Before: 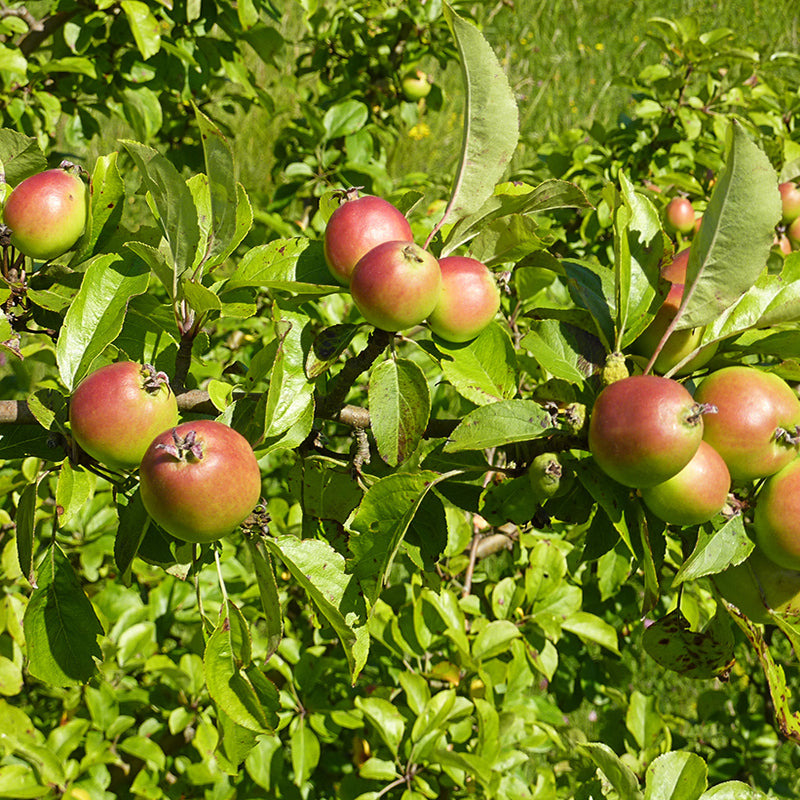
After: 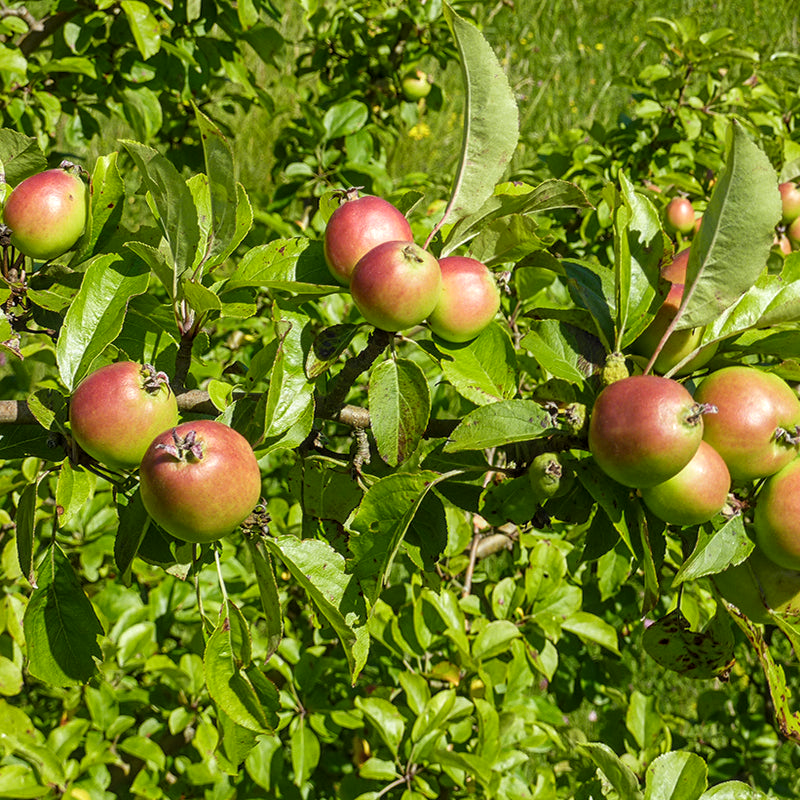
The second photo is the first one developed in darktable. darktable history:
local contrast: on, module defaults
white balance: red 0.978, blue 0.999
color zones: curves: ch0 [(0.25, 0.5) (0.636, 0.25) (0.75, 0.5)]
